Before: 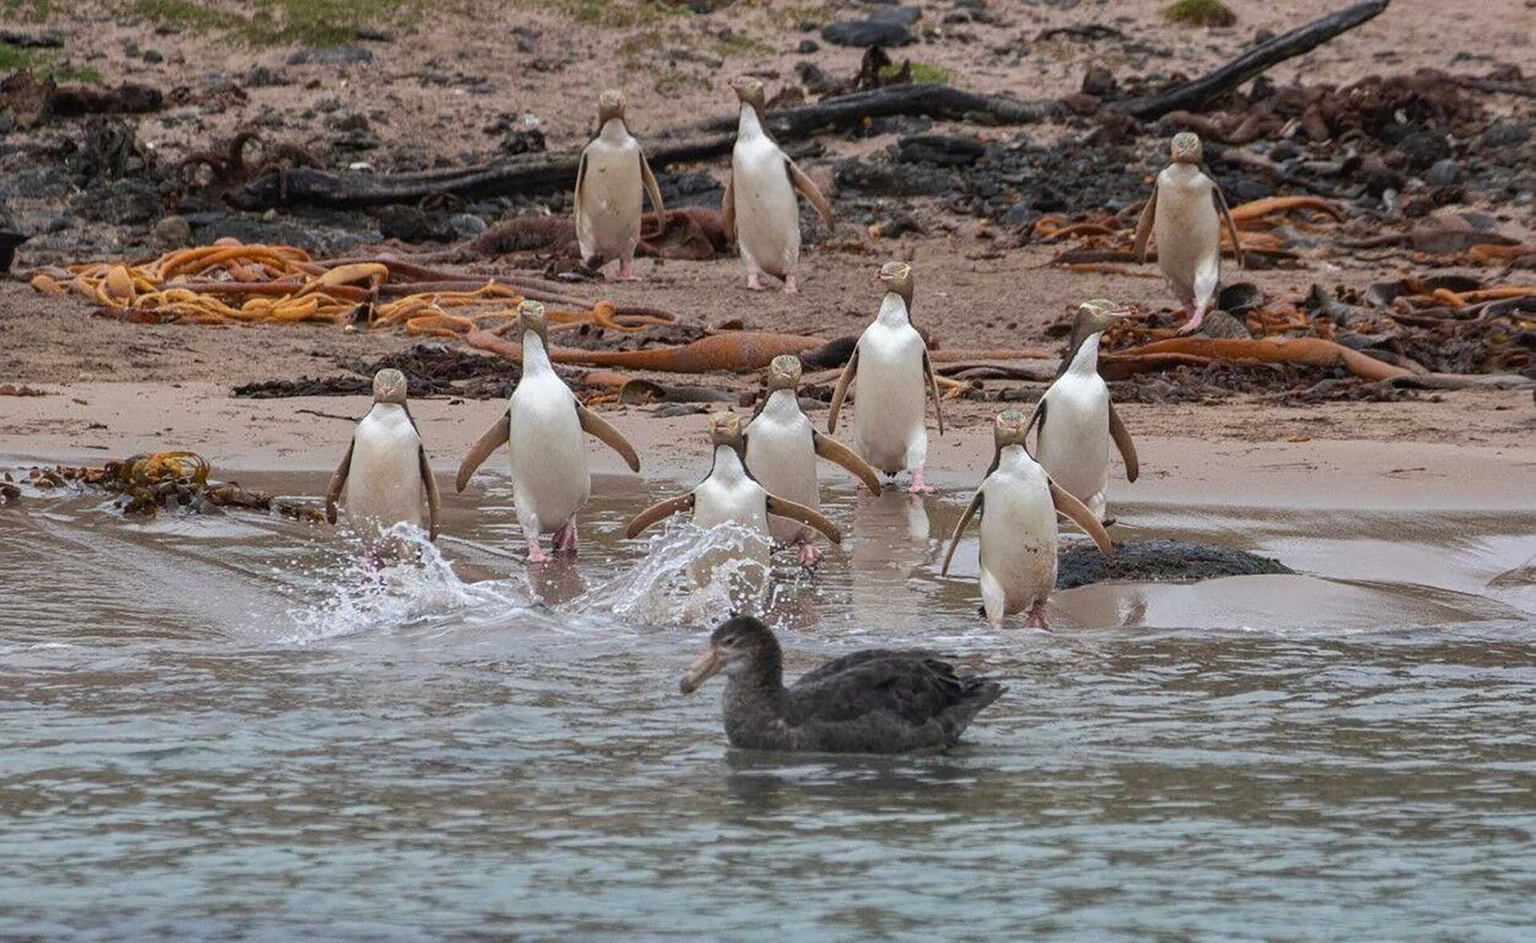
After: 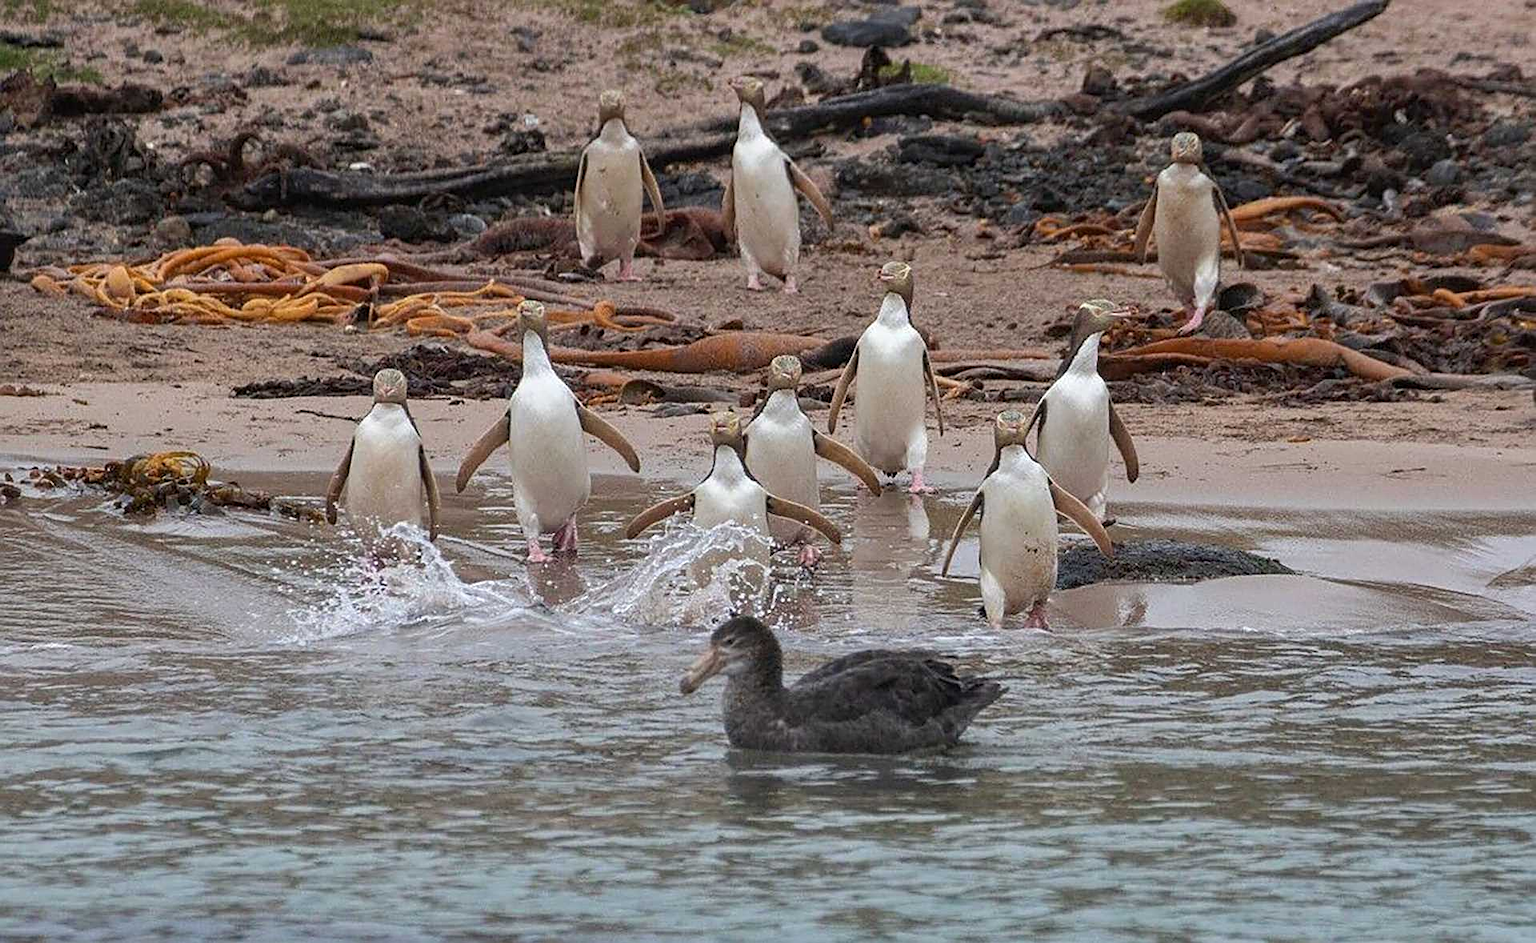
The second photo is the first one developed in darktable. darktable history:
shadows and highlights: radius 331.89, shadows 54.73, highlights -98.67, compress 94.36%, soften with gaussian
sharpen: on, module defaults
